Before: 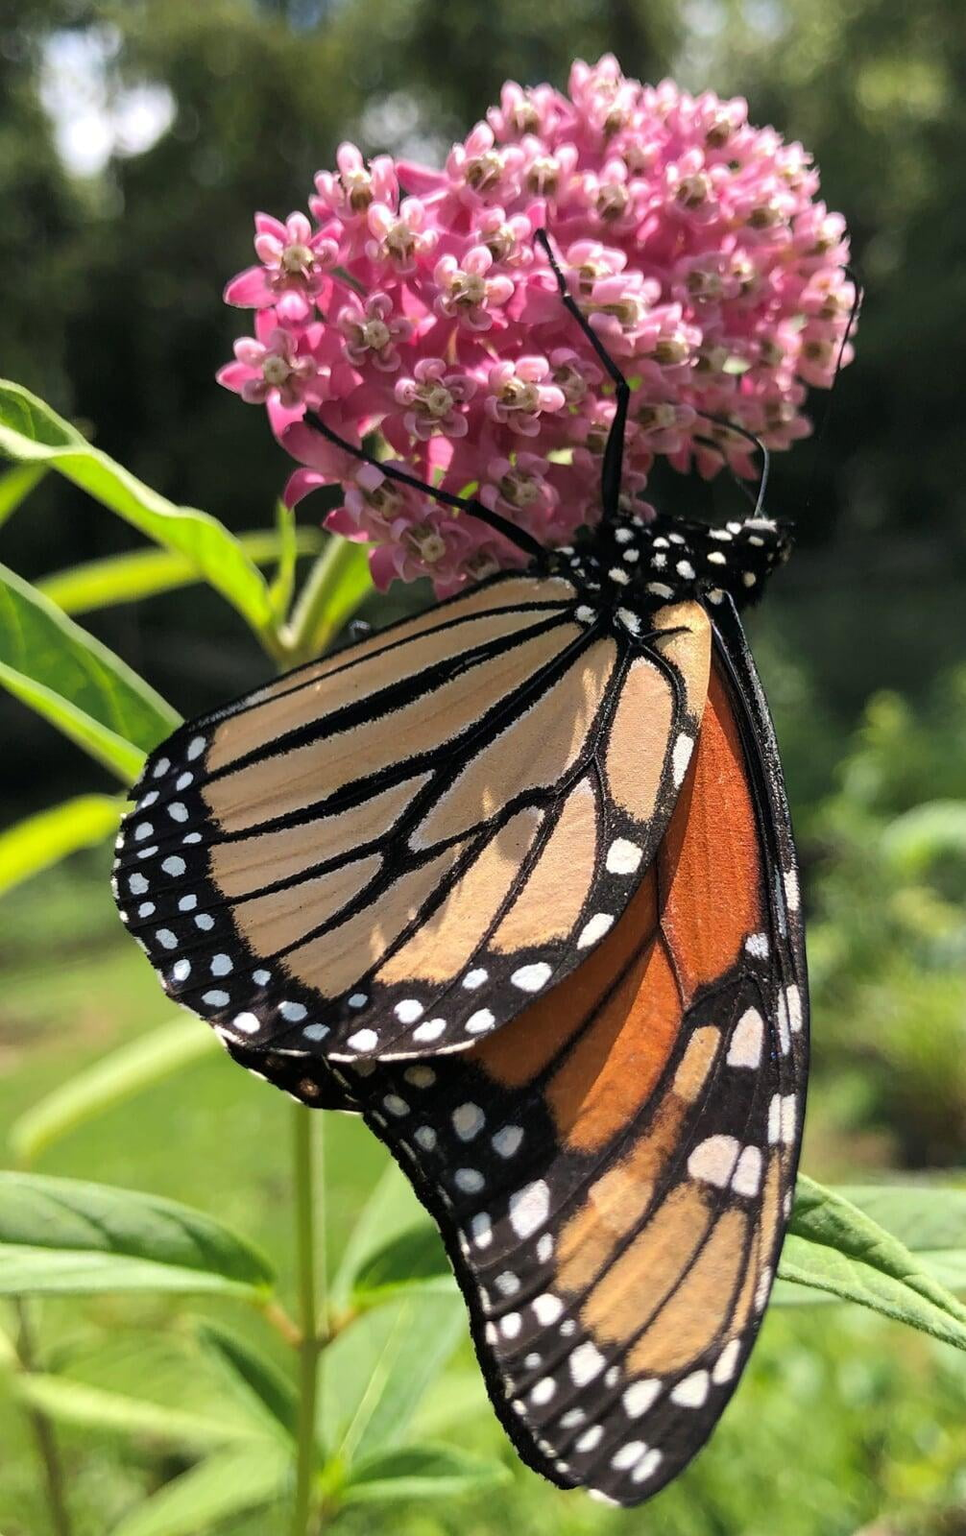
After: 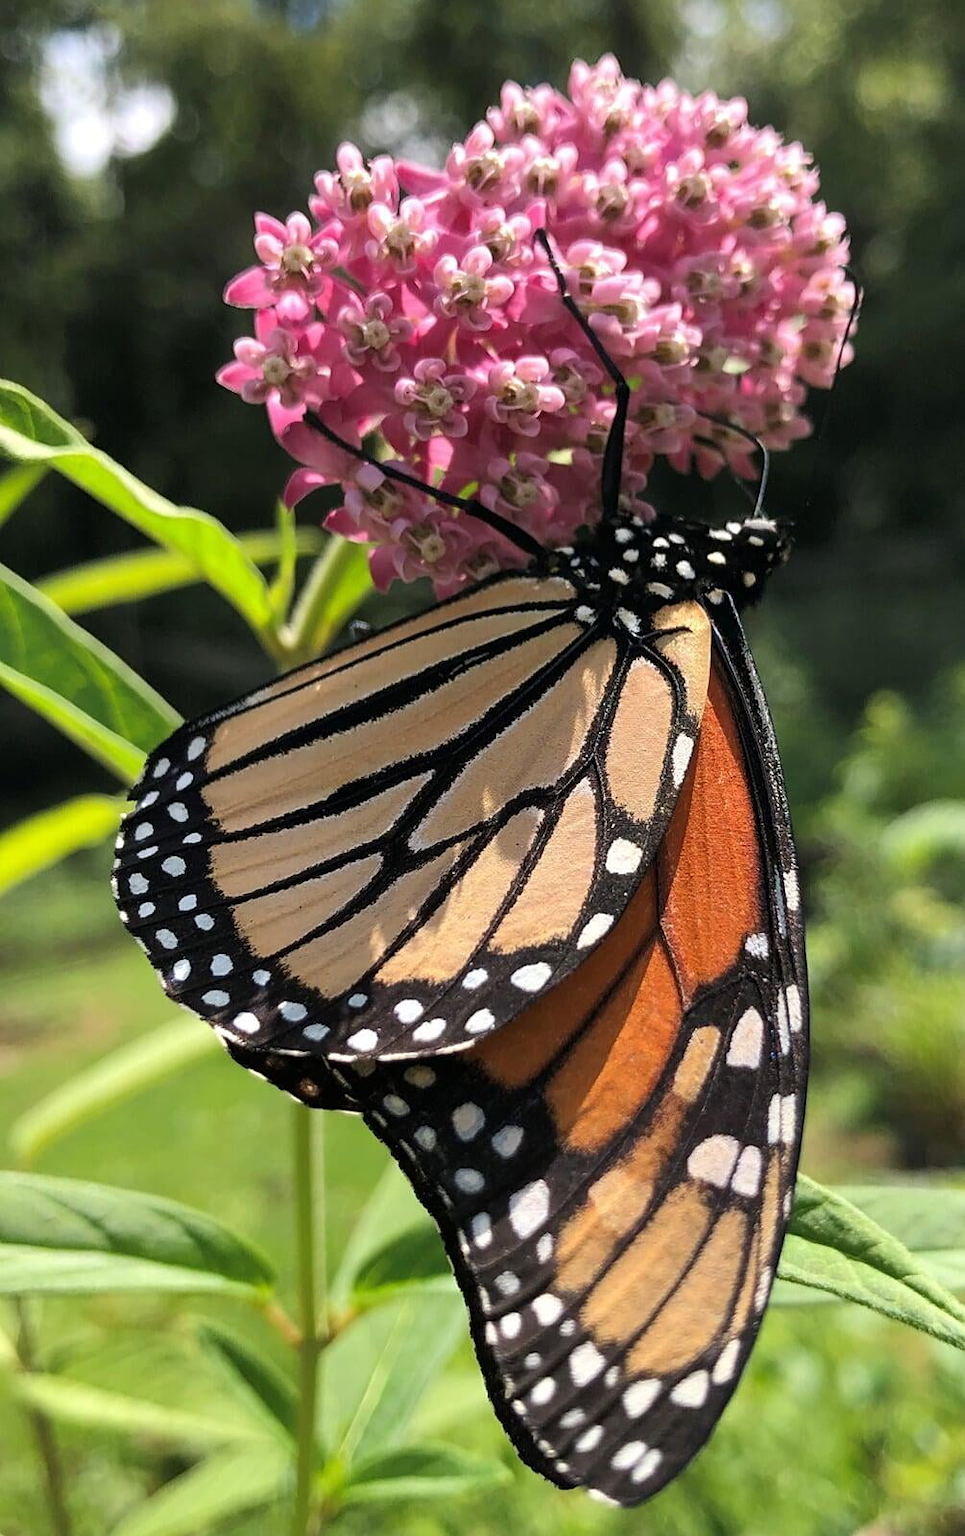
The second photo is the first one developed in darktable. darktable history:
exposure: compensate highlight preservation false
color balance rgb: global vibrance -1%, saturation formula JzAzBz (2021)
sharpen: amount 0.2
